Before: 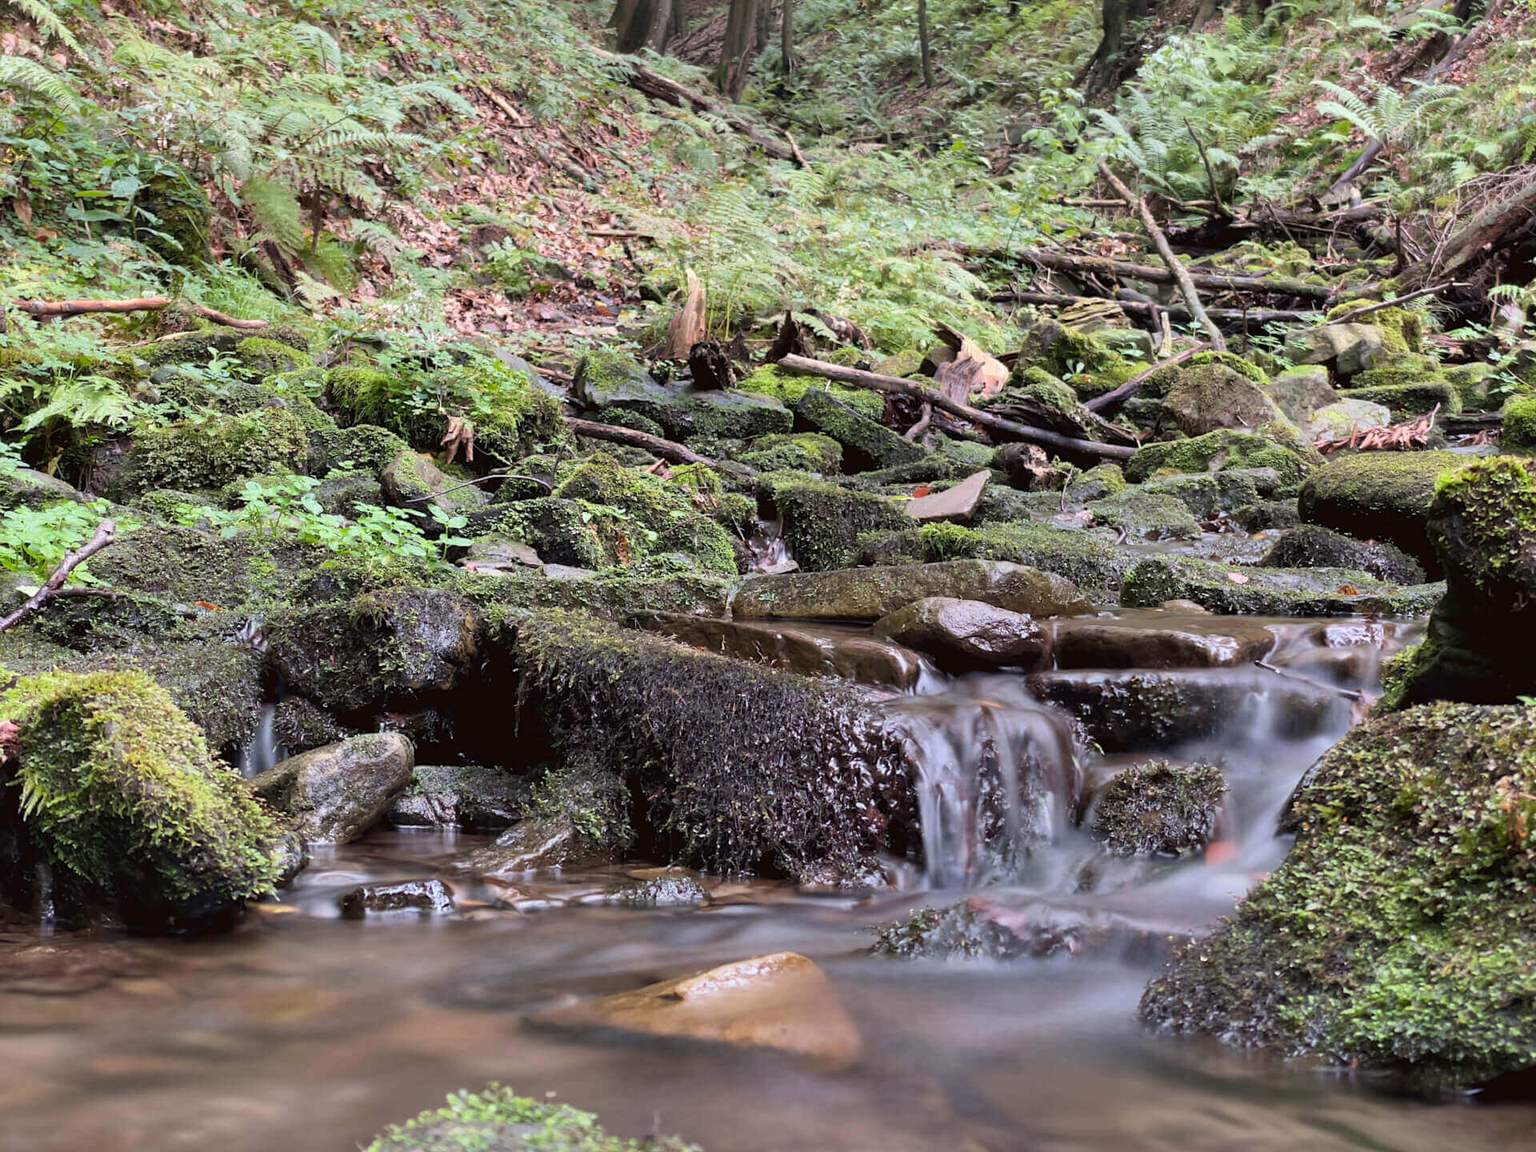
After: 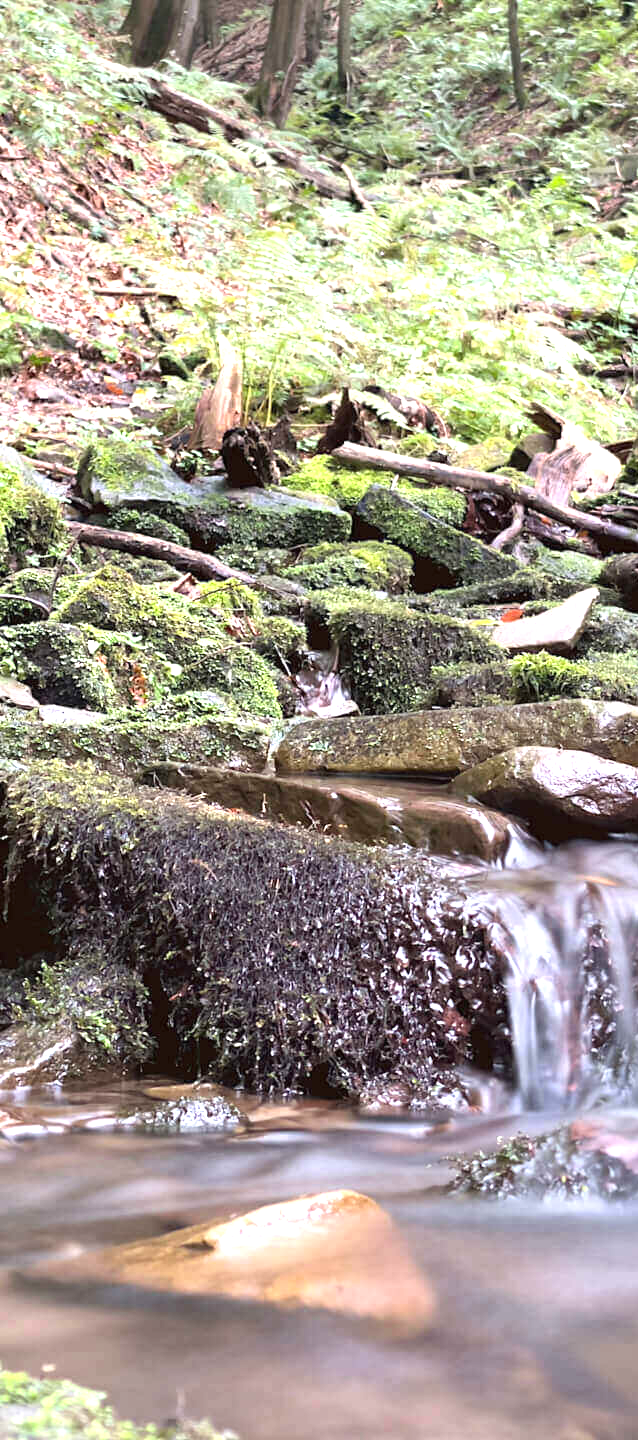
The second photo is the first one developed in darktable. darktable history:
crop: left 33.36%, right 33.36%
exposure: black level correction 0, exposure 1.1 EV, compensate exposure bias true, compensate highlight preservation false
